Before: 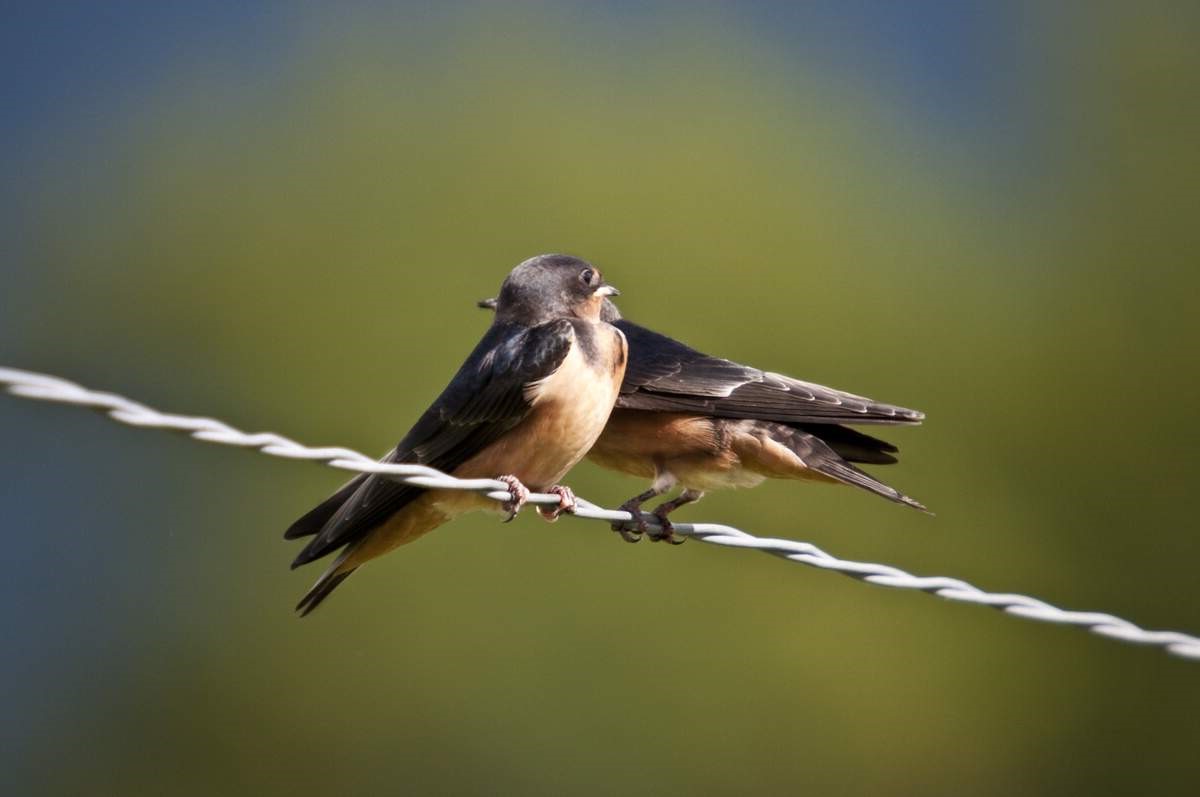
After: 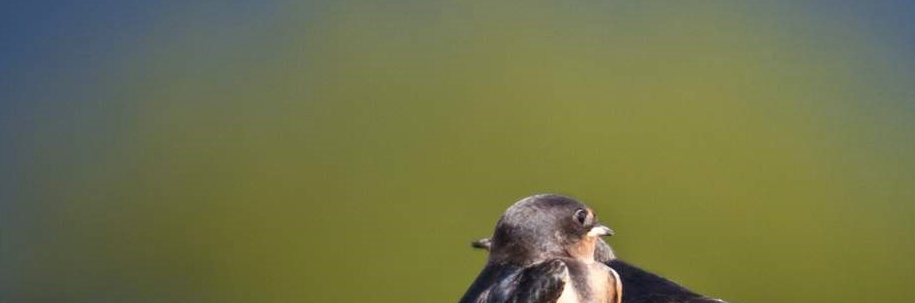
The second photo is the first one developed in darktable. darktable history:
crop: left 0.579%, top 7.627%, right 23.167%, bottom 54.275%
contrast brightness saturation: saturation 0.1
